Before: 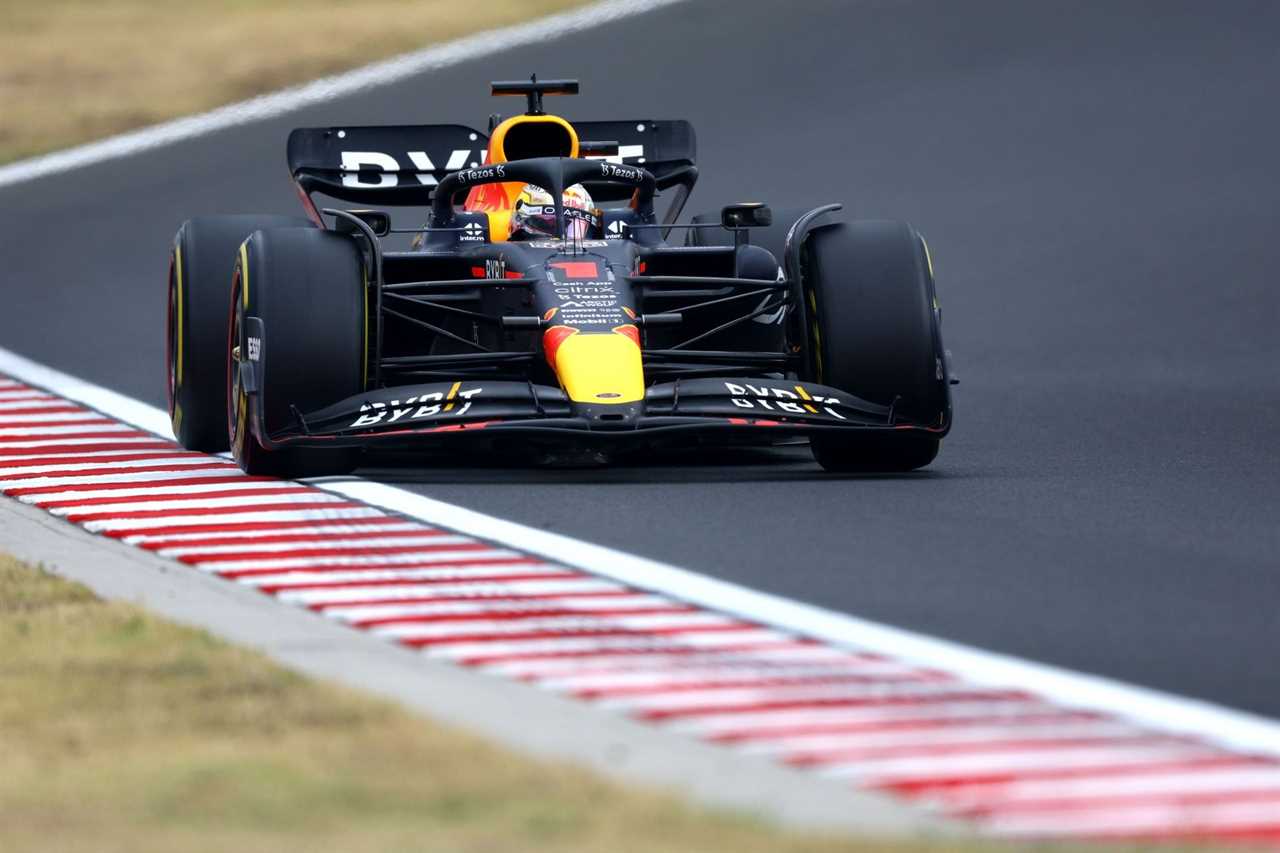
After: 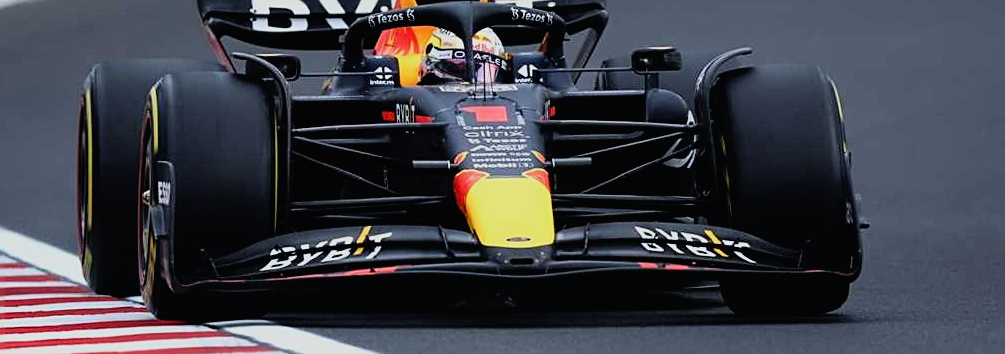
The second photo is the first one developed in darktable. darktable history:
sharpen: on, module defaults
crop: left 7.036%, top 18.398%, right 14.379%, bottom 40.043%
filmic rgb: black relative exposure -11.88 EV, white relative exposure 5.43 EV, threshold 3 EV, hardness 4.49, latitude 50%, contrast 1.14, color science v5 (2021), contrast in shadows safe, contrast in highlights safe, enable highlight reconstruction true
contrast brightness saturation: contrast -0.02, brightness -0.01, saturation 0.03
